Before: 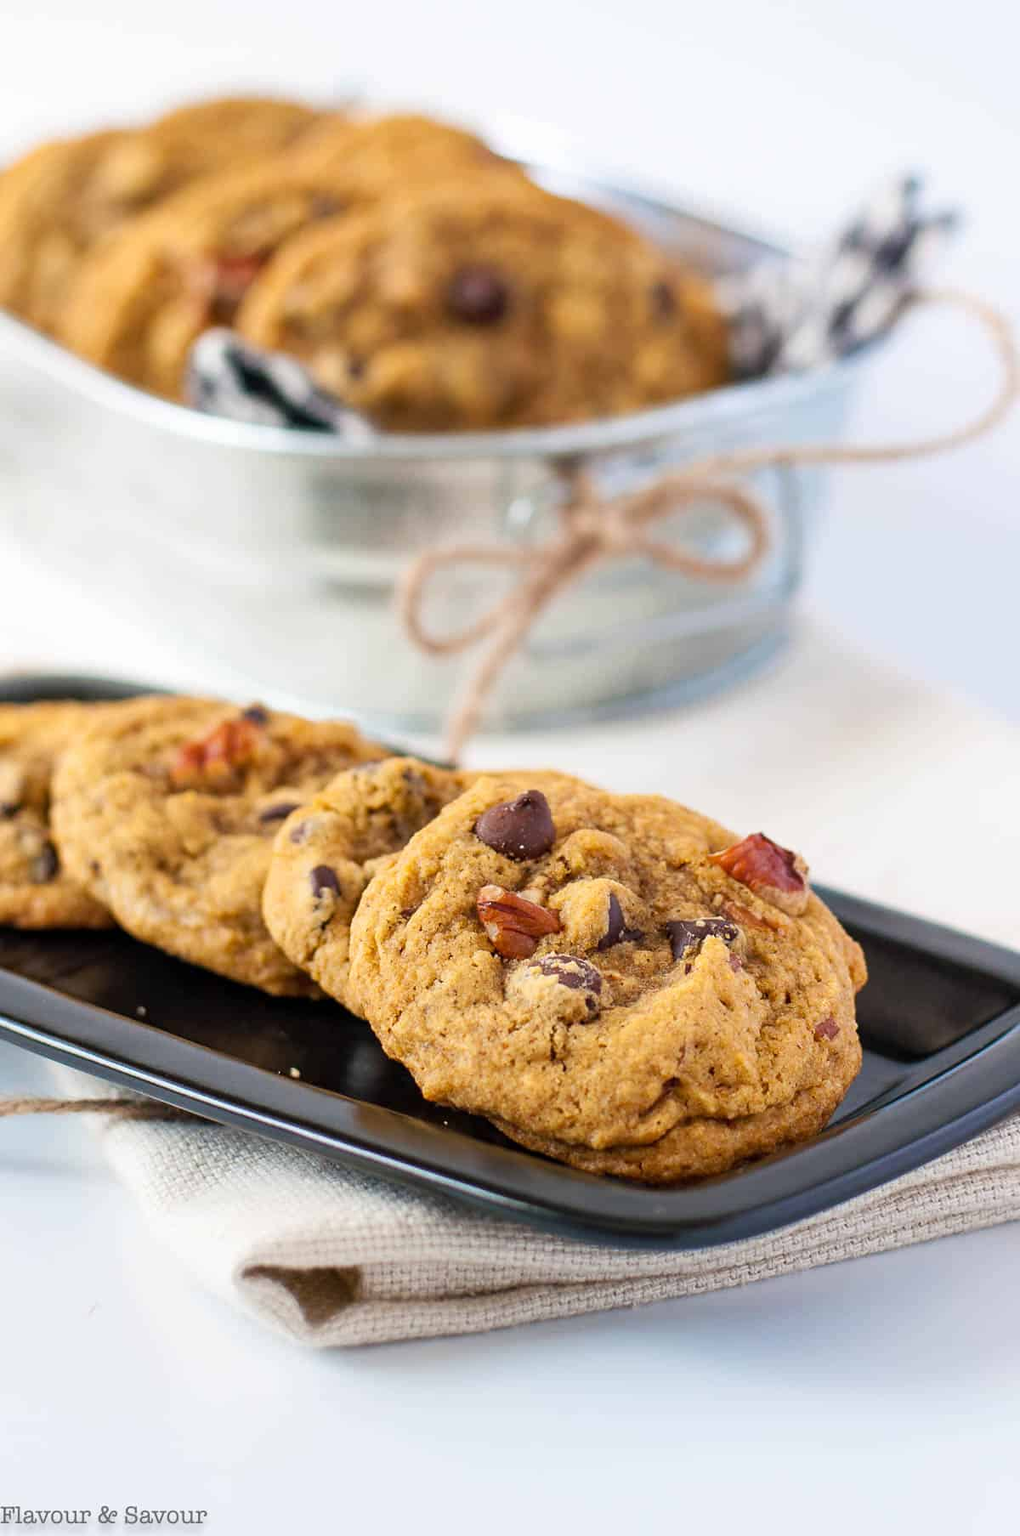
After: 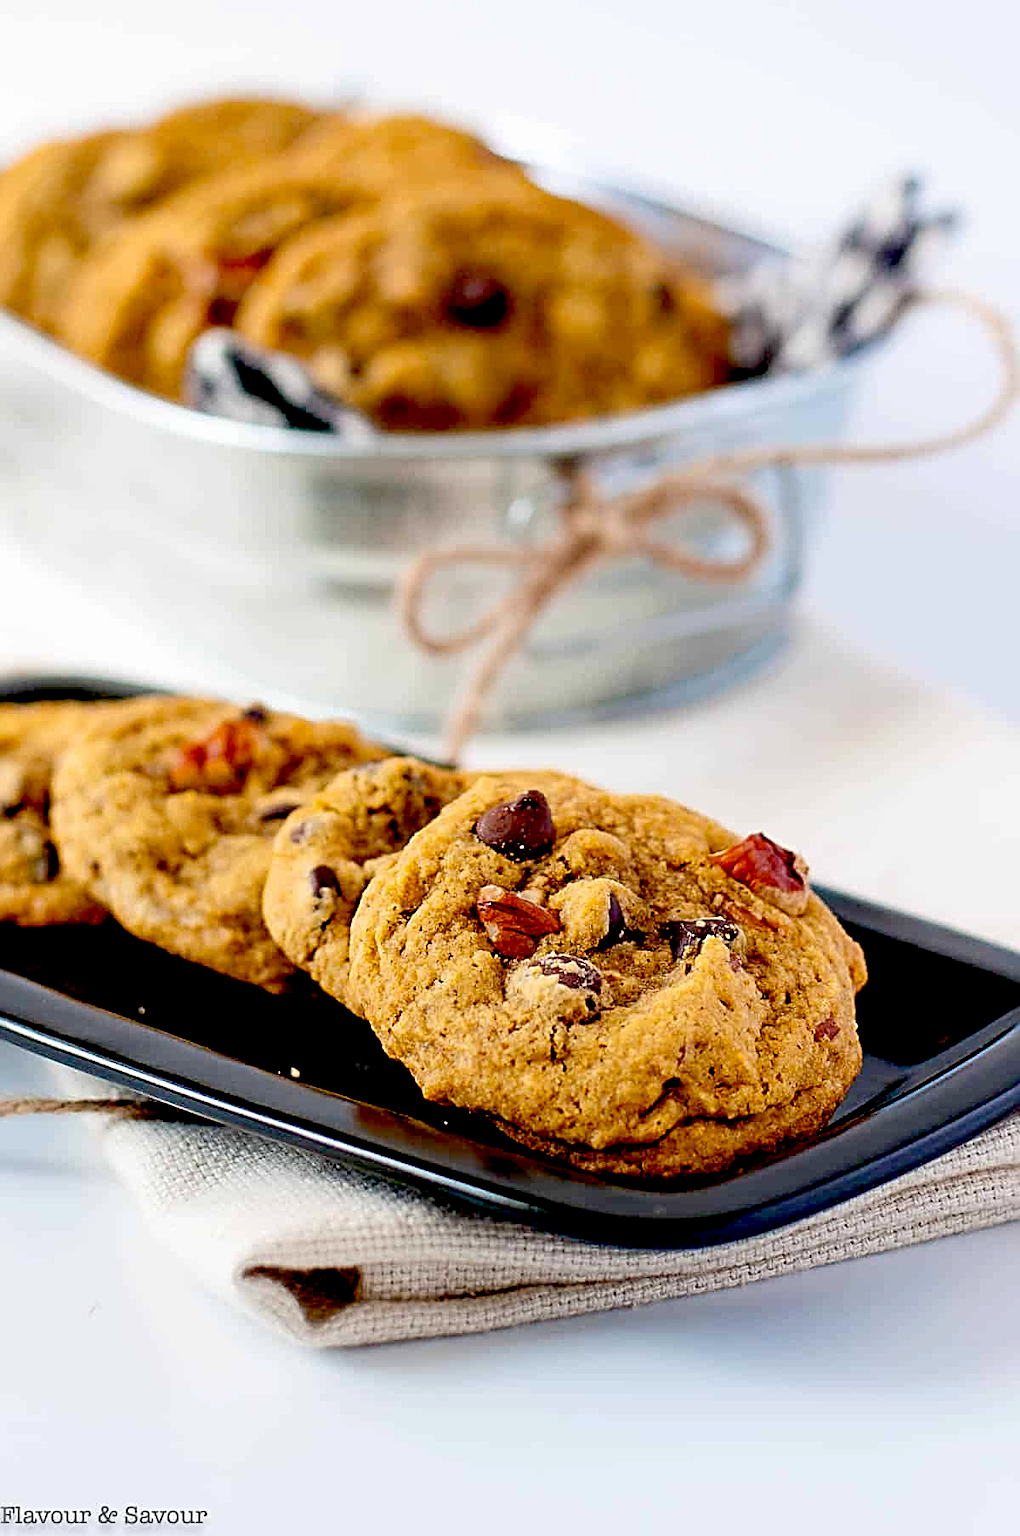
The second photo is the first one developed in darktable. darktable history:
sharpen: radius 2.622, amount 0.693
exposure: black level correction 0.057, compensate highlight preservation false
